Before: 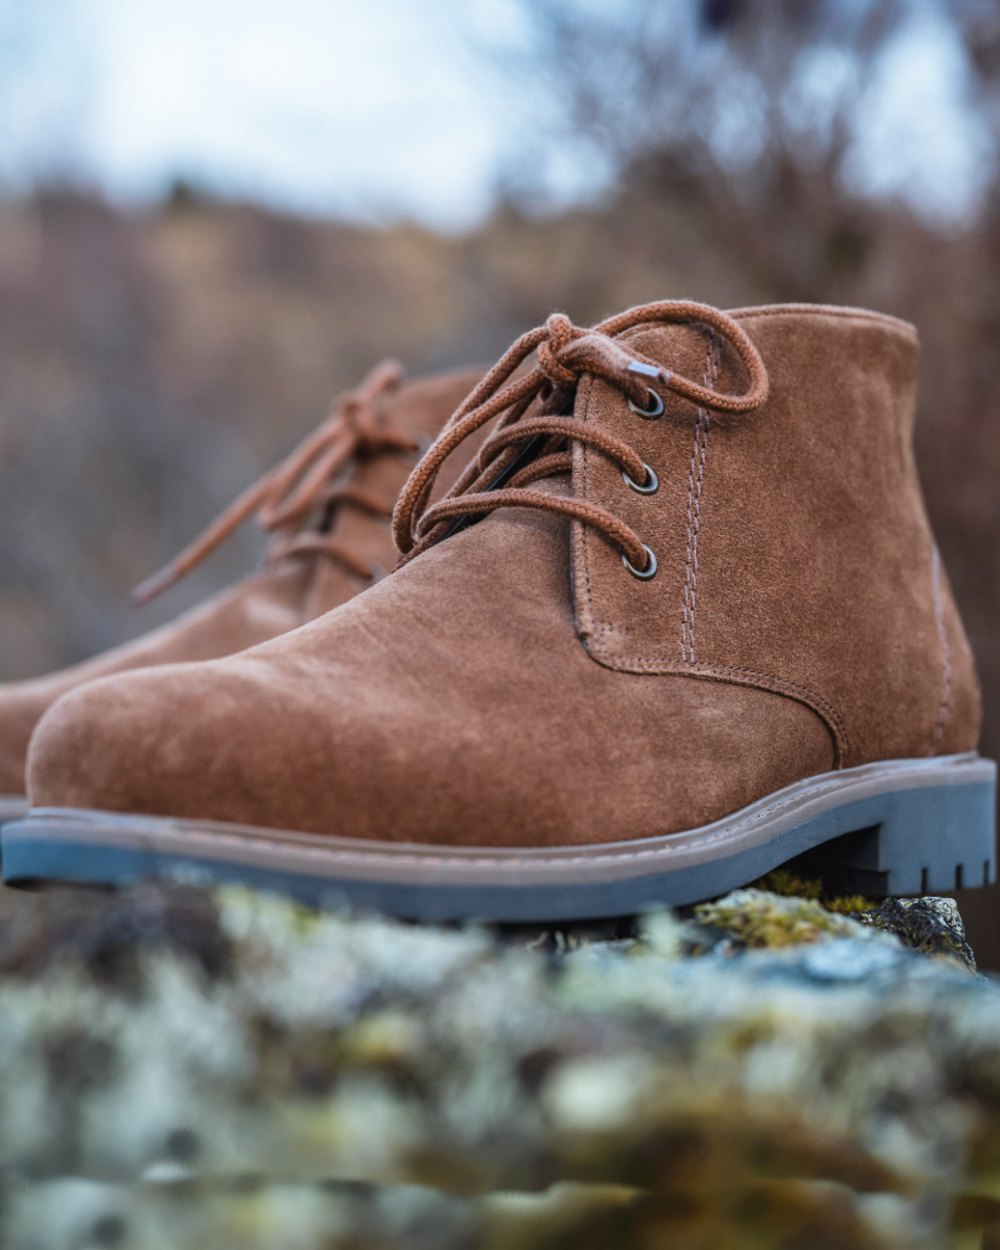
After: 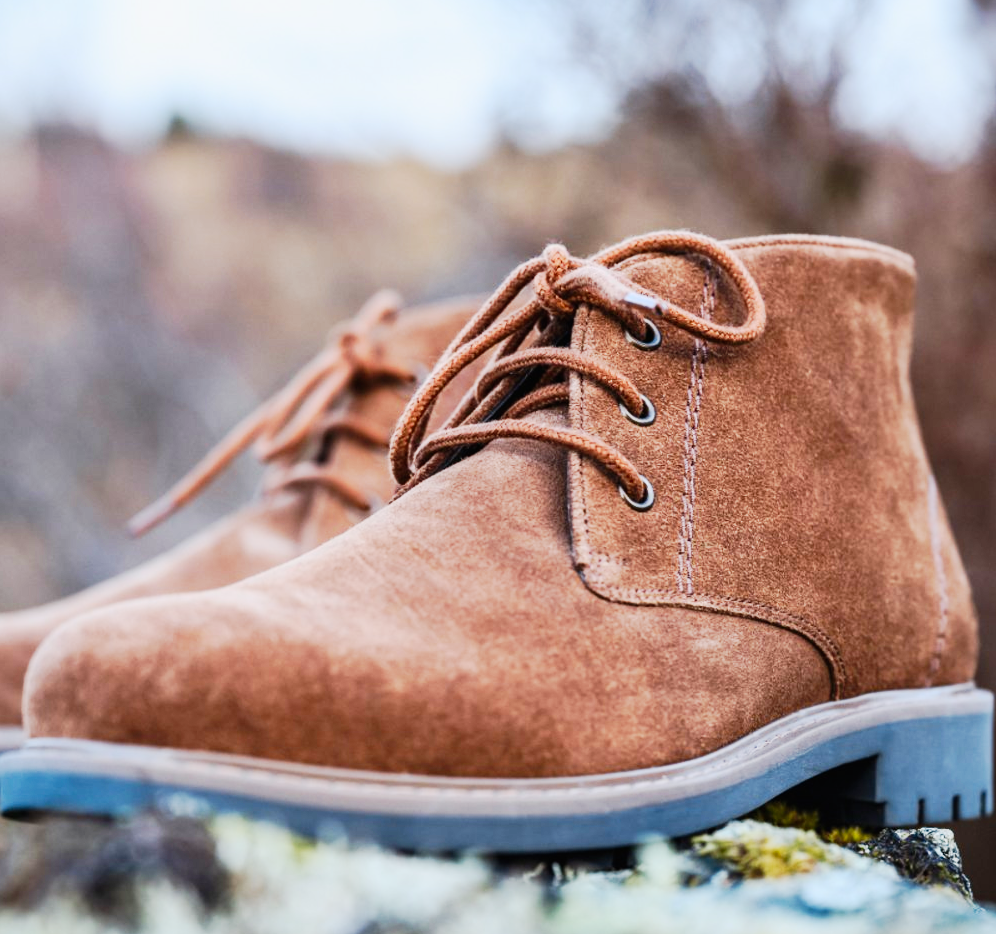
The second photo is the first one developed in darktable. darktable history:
tone curve: curves: ch0 [(0, 0) (0.037, 0.011) (0.135, 0.093) (0.266, 0.281) (0.461, 0.555) (0.581, 0.716) (0.675, 0.793) (0.767, 0.849) (0.91, 0.924) (1, 0.979)]; ch1 [(0, 0) (0.292, 0.278) (0.419, 0.423) (0.493, 0.492) (0.506, 0.5) (0.534, 0.529) (0.562, 0.562) (0.641, 0.663) (0.754, 0.76) (1, 1)]; ch2 [(0, 0) (0.294, 0.3) (0.361, 0.372) (0.429, 0.445) (0.478, 0.486) (0.502, 0.498) (0.518, 0.522) (0.531, 0.549) (0.561, 0.579) (0.64, 0.645) (0.7, 0.7) (0.861, 0.808) (1, 0.951)], preserve colors none
contrast brightness saturation: contrast 0.2, brightness 0.141, saturation 0.144
crop: left 0.335%, top 5.528%, bottom 19.741%
